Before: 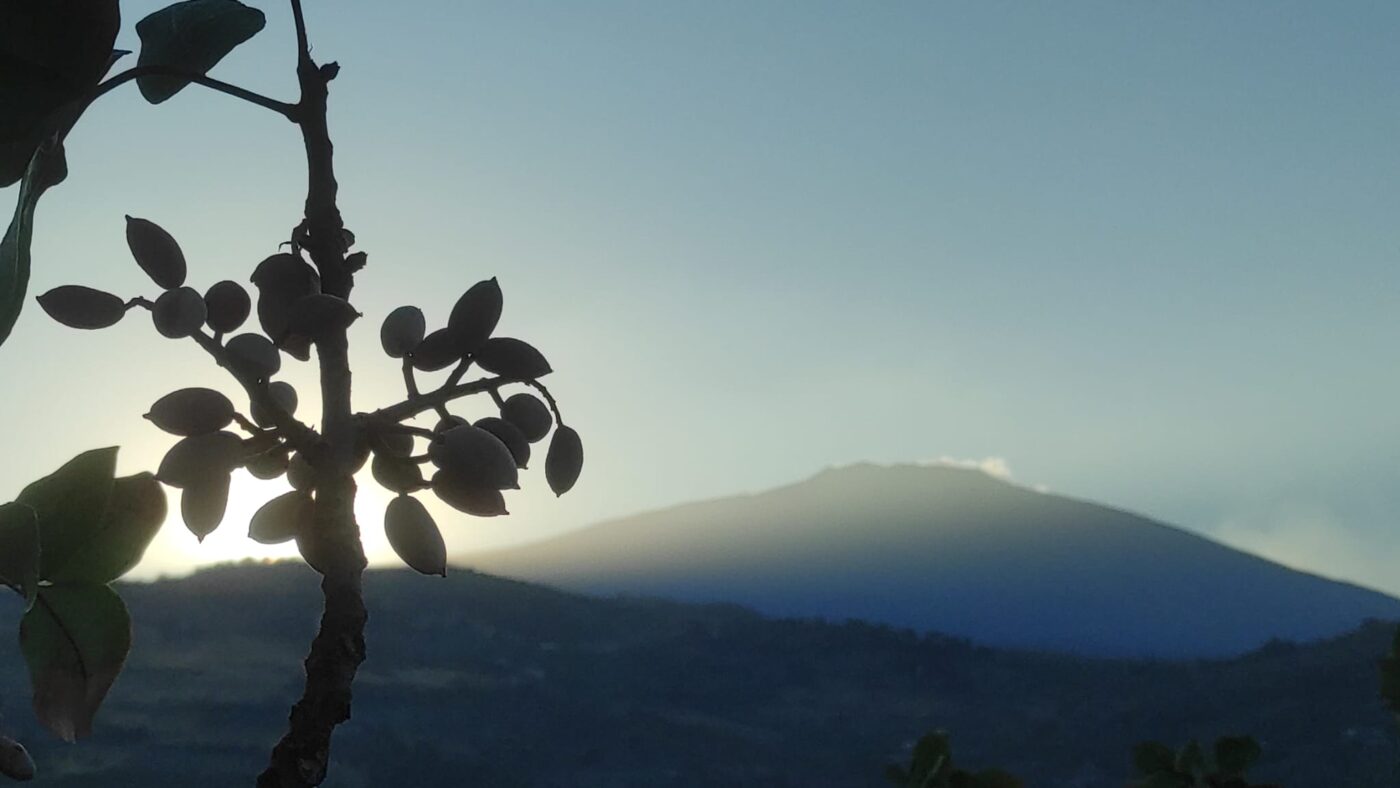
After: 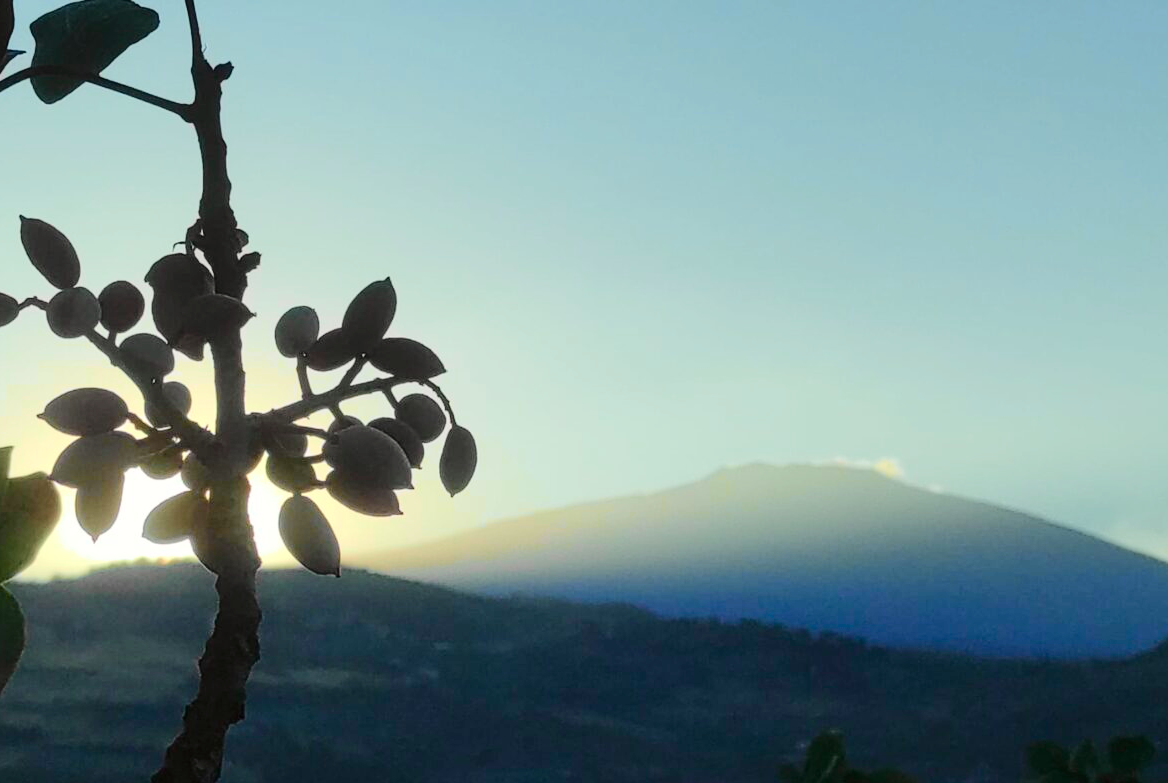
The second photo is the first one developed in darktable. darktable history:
crop: left 7.598%, right 7.873%
tone curve: curves: ch0 [(0, 0) (0.131, 0.135) (0.288, 0.372) (0.451, 0.608) (0.612, 0.739) (0.736, 0.832) (1, 1)]; ch1 [(0, 0) (0.392, 0.398) (0.487, 0.471) (0.496, 0.493) (0.519, 0.531) (0.557, 0.591) (0.581, 0.639) (0.622, 0.711) (1, 1)]; ch2 [(0, 0) (0.388, 0.344) (0.438, 0.425) (0.476, 0.482) (0.502, 0.508) (0.524, 0.531) (0.538, 0.58) (0.58, 0.621) (0.613, 0.679) (0.655, 0.738) (1, 1)], color space Lab, independent channels, preserve colors none
